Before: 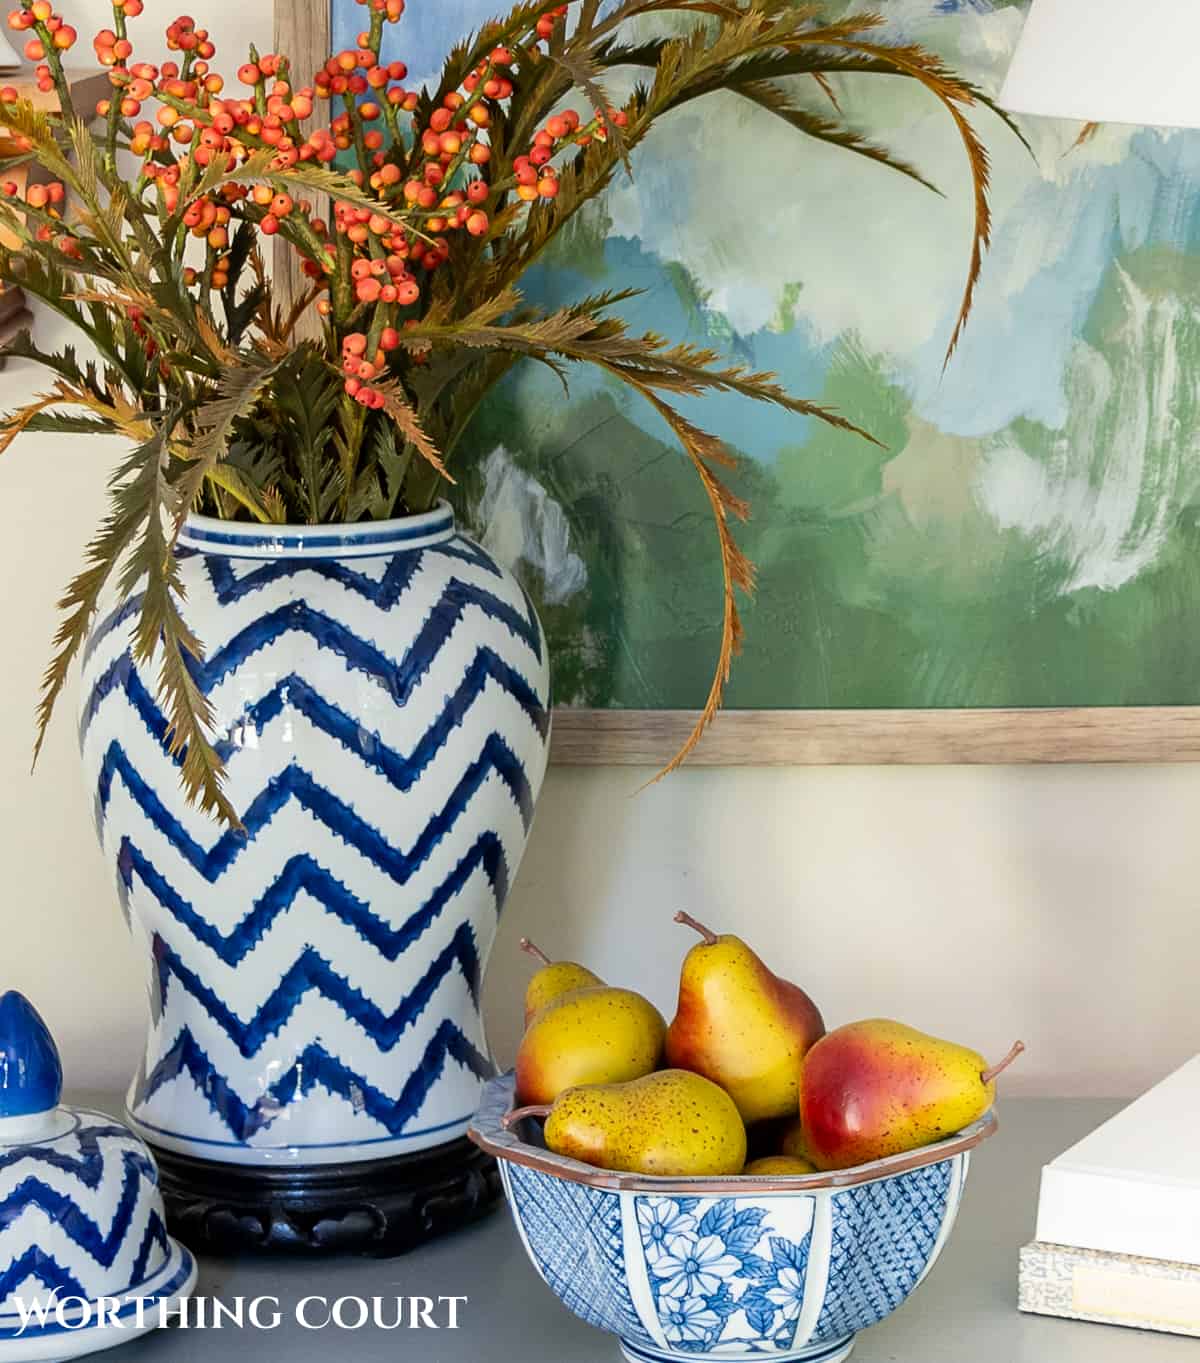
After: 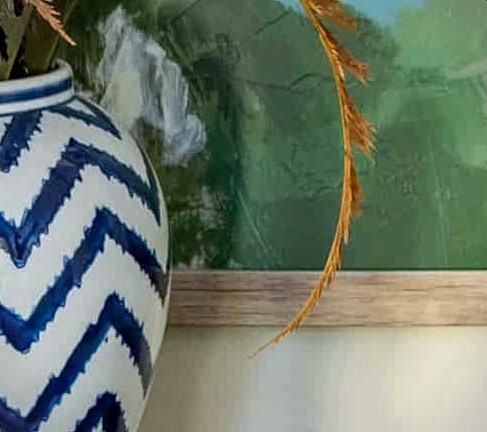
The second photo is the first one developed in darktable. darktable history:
local contrast: on, module defaults
vignetting: fall-off start 100.24%
crop: left 31.829%, top 32.271%, right 27.531%, bottom 36.025%
haze removal: compatibility mode true, adaptive false
